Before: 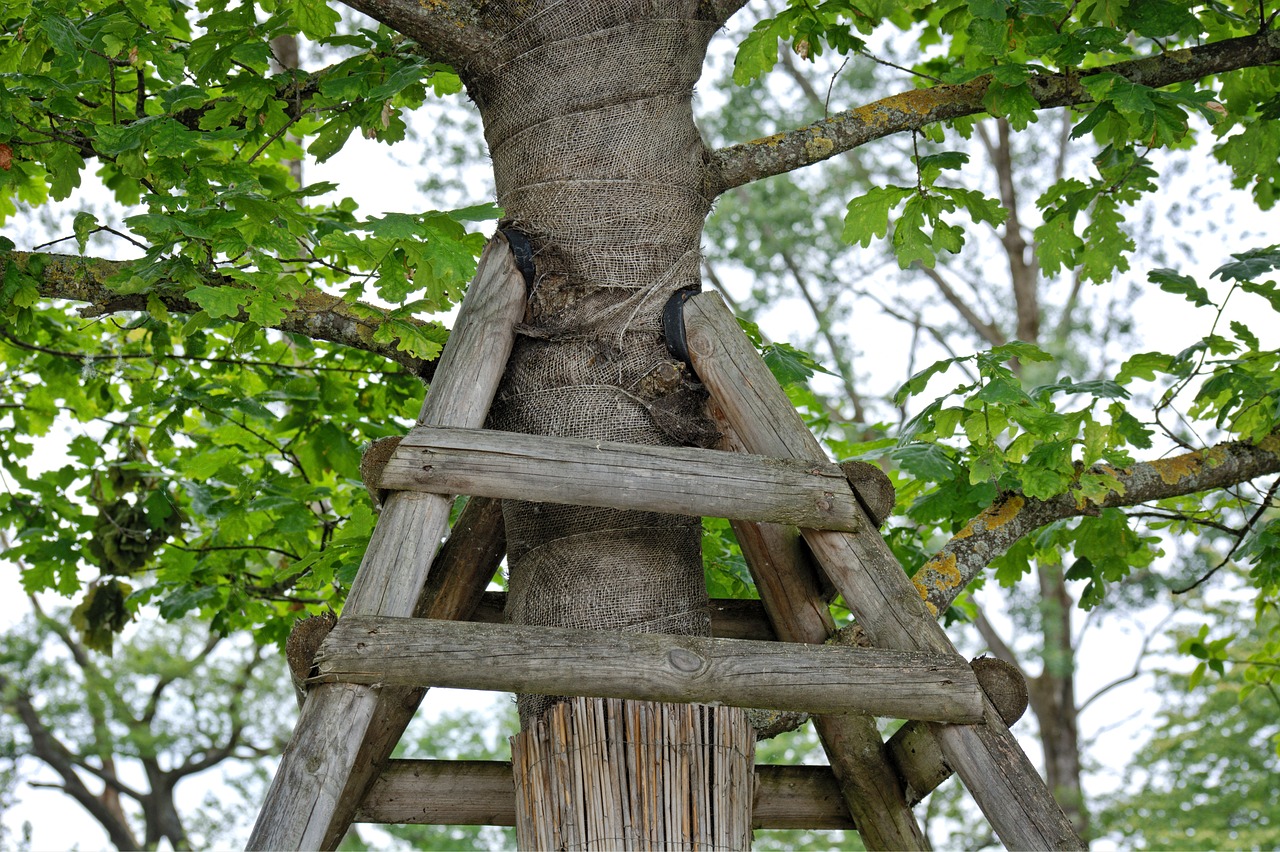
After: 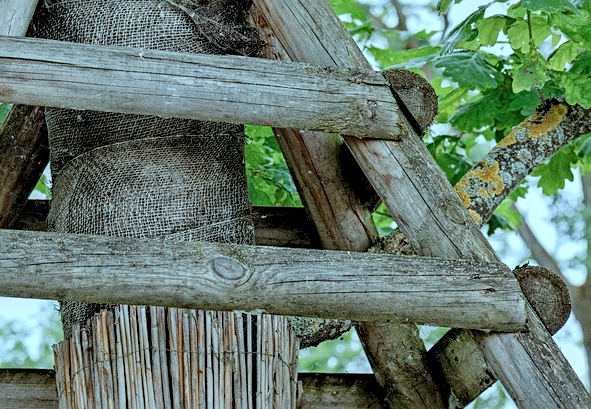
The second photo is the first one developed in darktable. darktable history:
crop: left 35.705%, top 46.05%, right 18.074%, bottom 5.879%
local contrast: detail 150%
sharpen: radius 2.489, amount 0.321
color correction: highlights a* -11.52, highlights b* -15.7
exposure: exposure 0.64 EV, compensate exposure bias true, compensate highlight preservation false
filmic rgb: black relative exposure -6.51 EV, white relative exposure 4.73 EV, hardness 3.13, contrast 0.797
shadows and highlights: shadows 37.2, highlights -28.08, soften with gaussian
